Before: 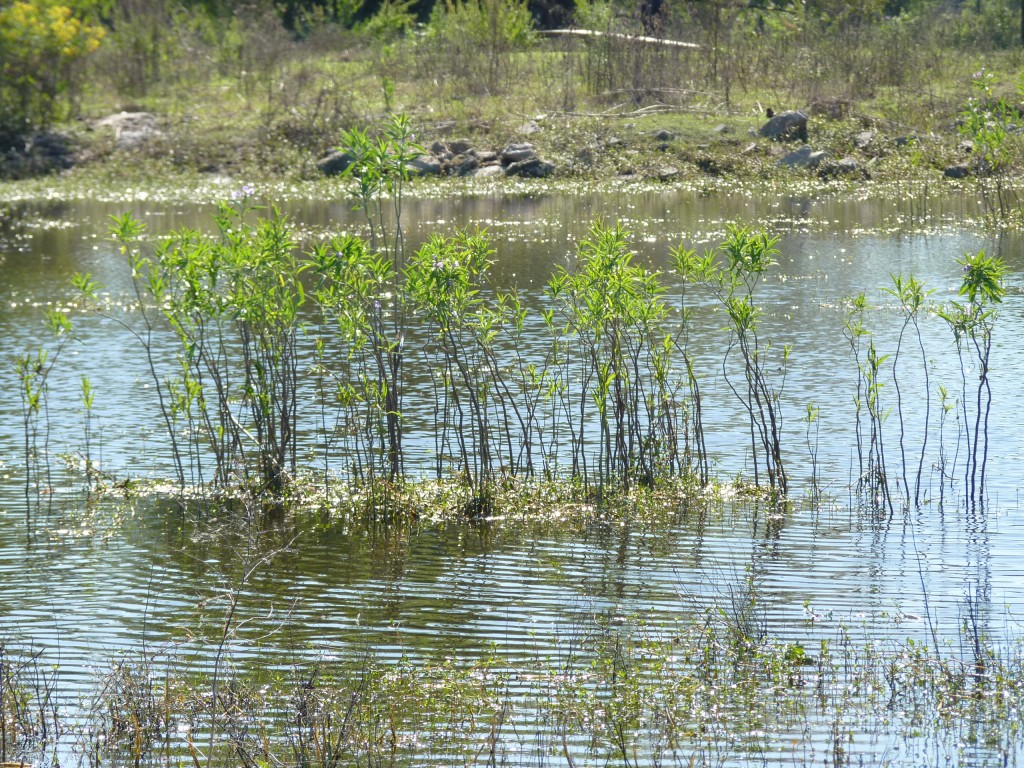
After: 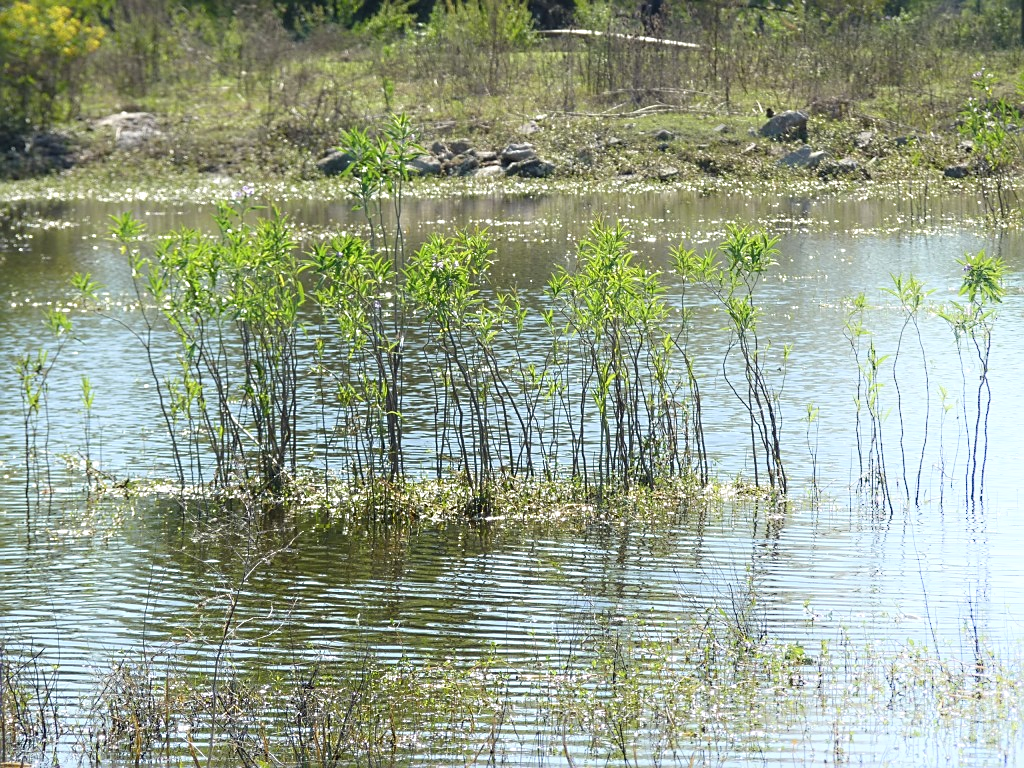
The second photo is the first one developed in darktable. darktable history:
sharpen: on, module defaults
shadows and highlights: shadows -20.95, highlights 98.71, soften with gaussian
